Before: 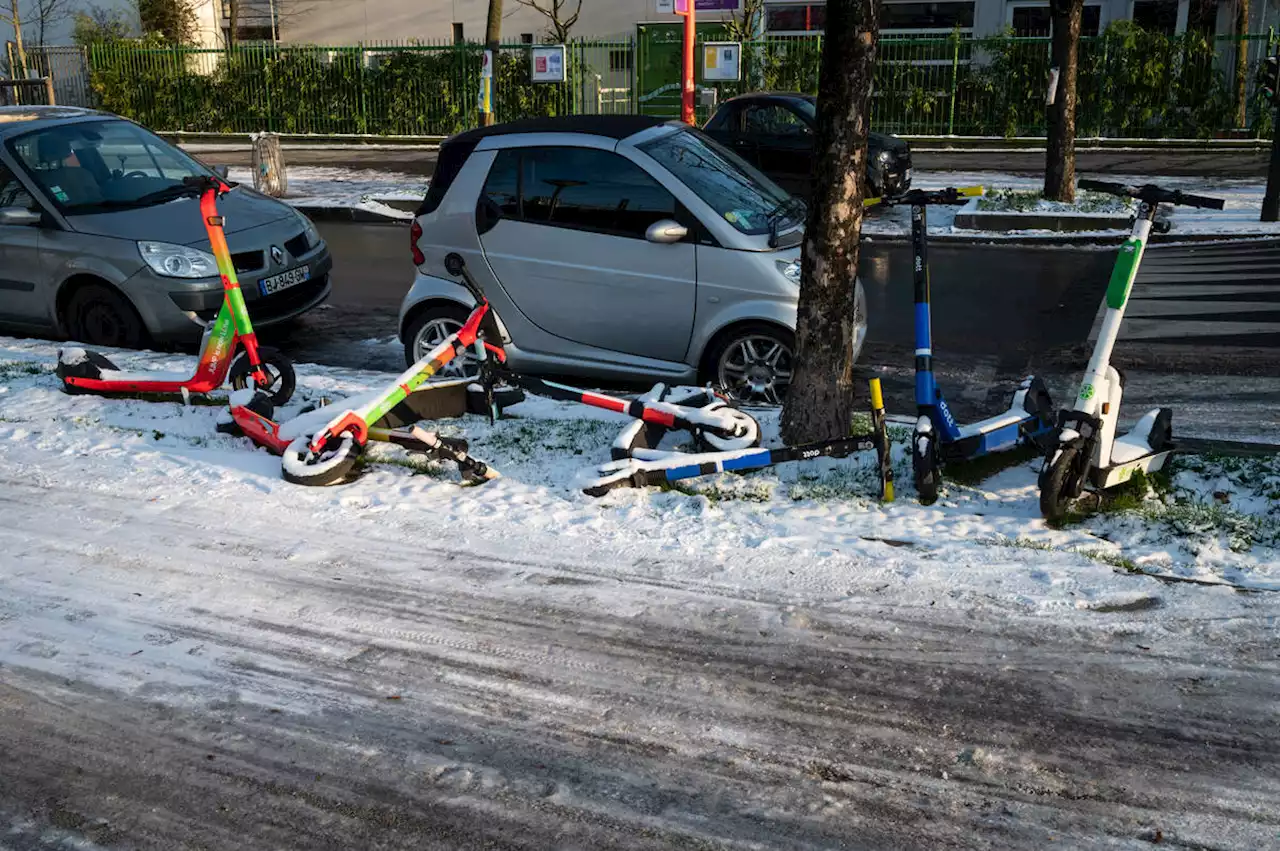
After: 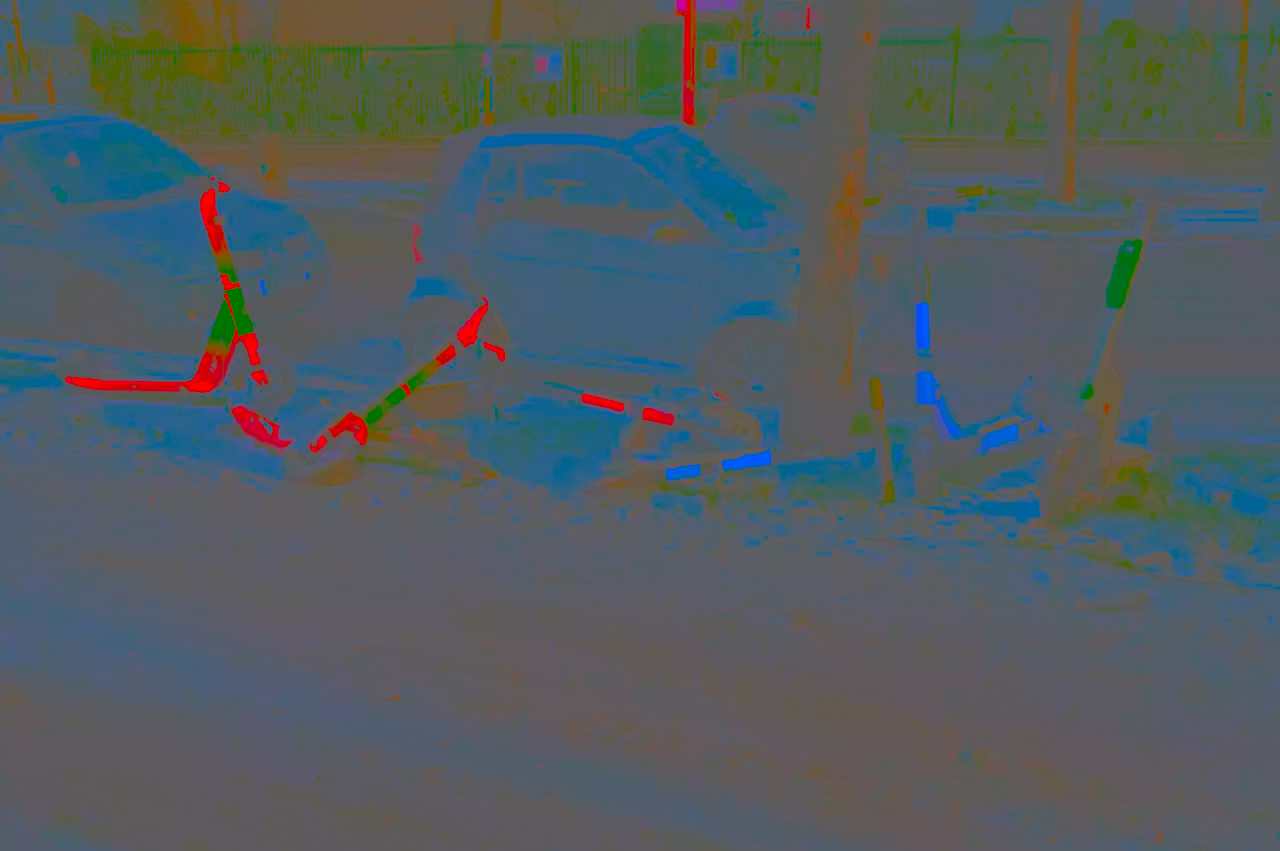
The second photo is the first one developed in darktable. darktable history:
contrast brightness saturation: contrast -0.977, brightness -0.177, saturation 0.75
